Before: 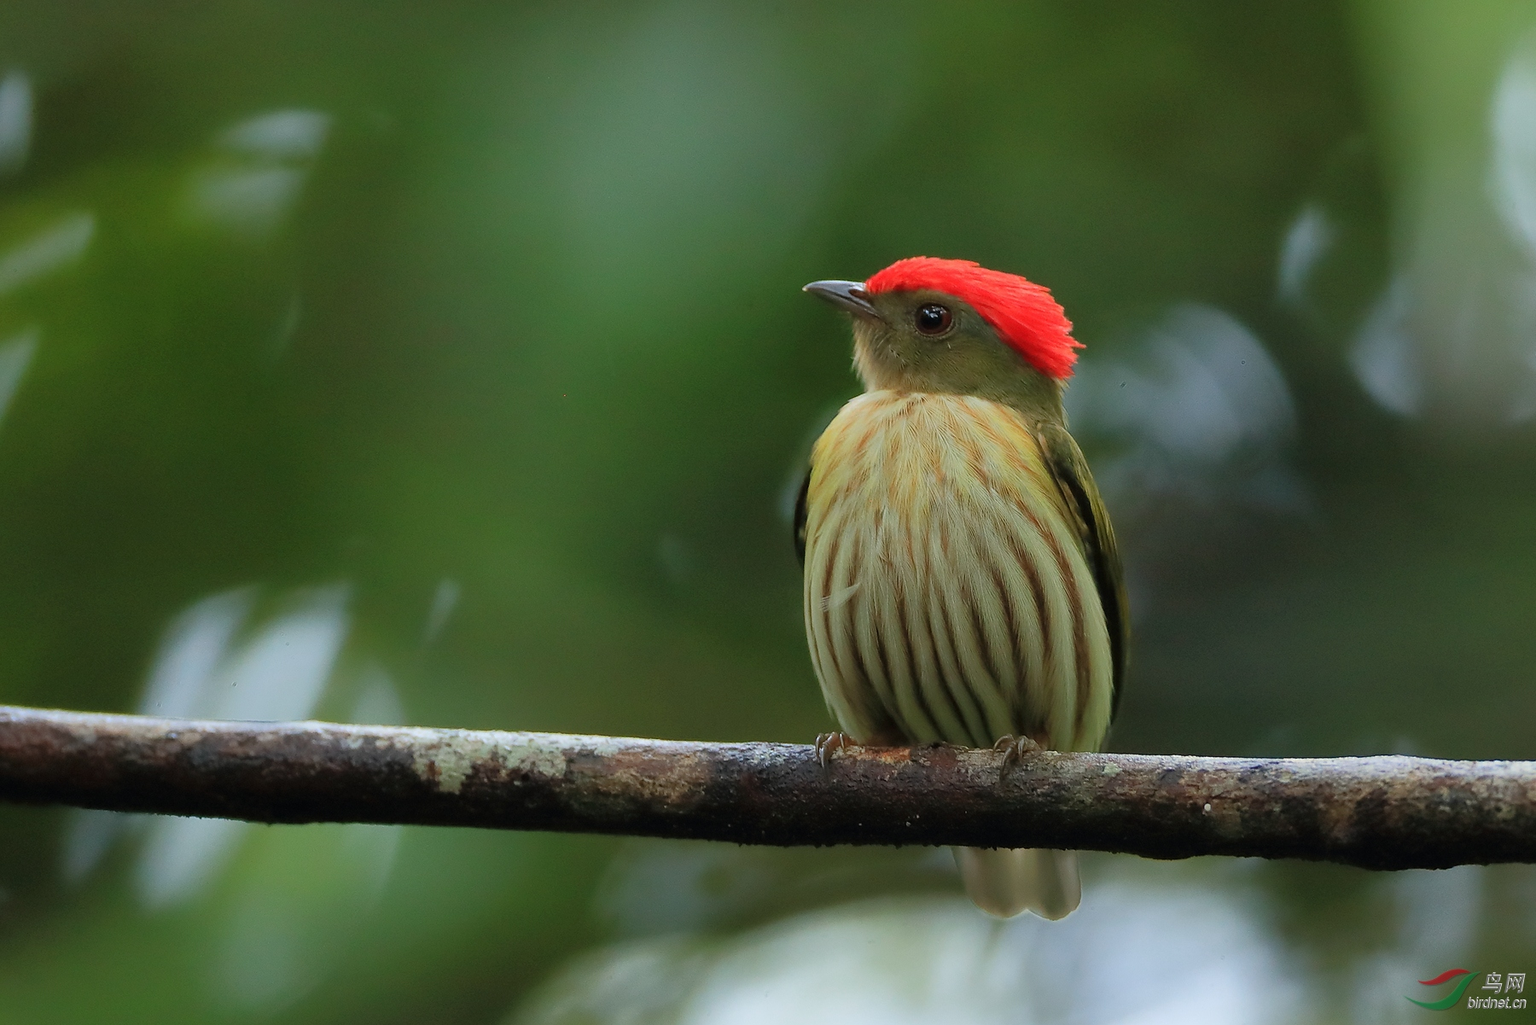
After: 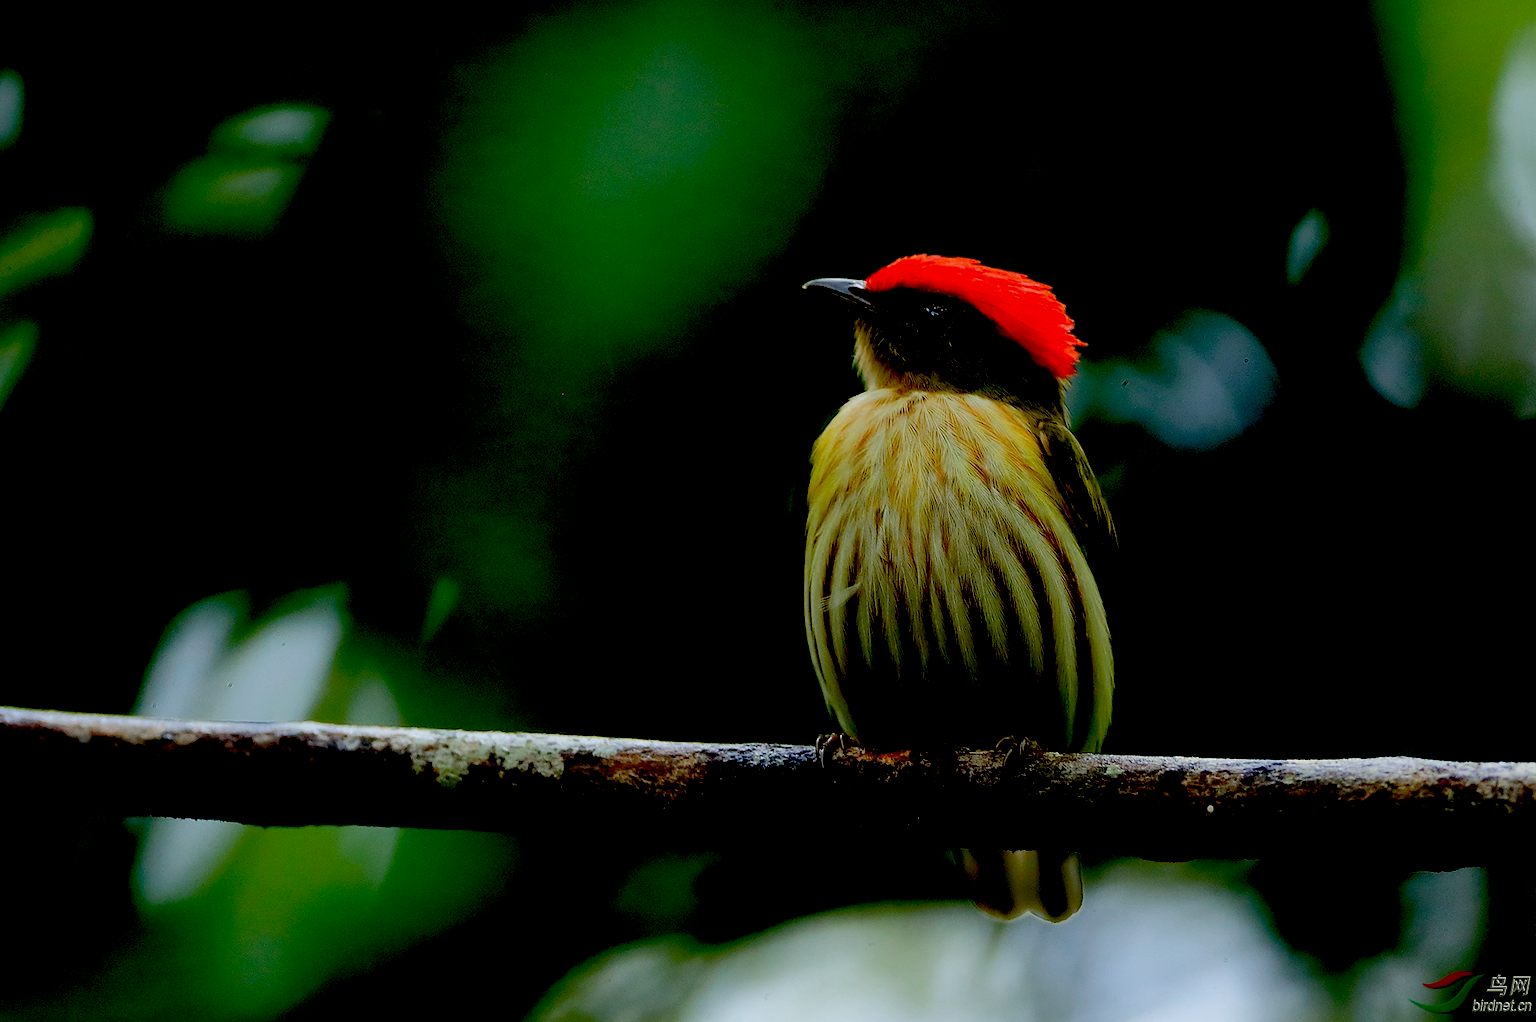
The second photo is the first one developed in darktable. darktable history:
exposure: black level correction 0.1, exposure -0.092 EV, compensate highlight preservation false
crop: left 0.434%, top 0.485%, right 0.244%, bottom 0.386%
